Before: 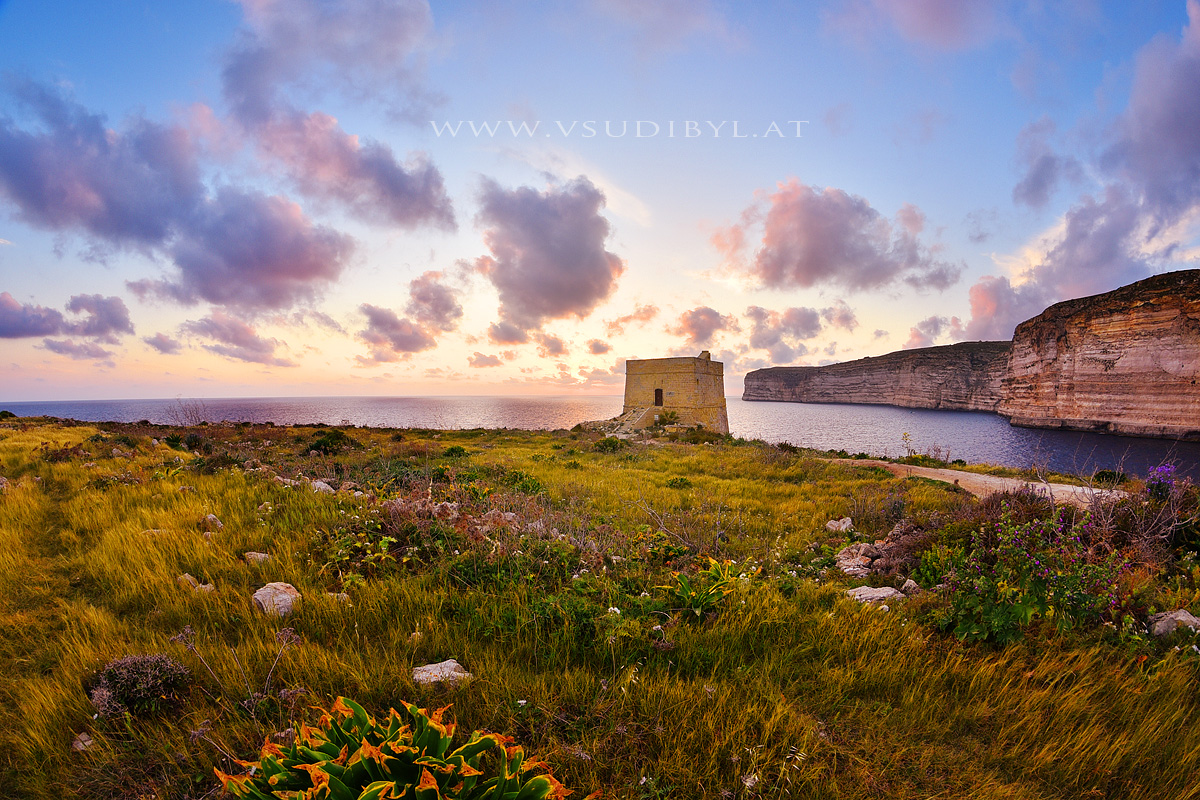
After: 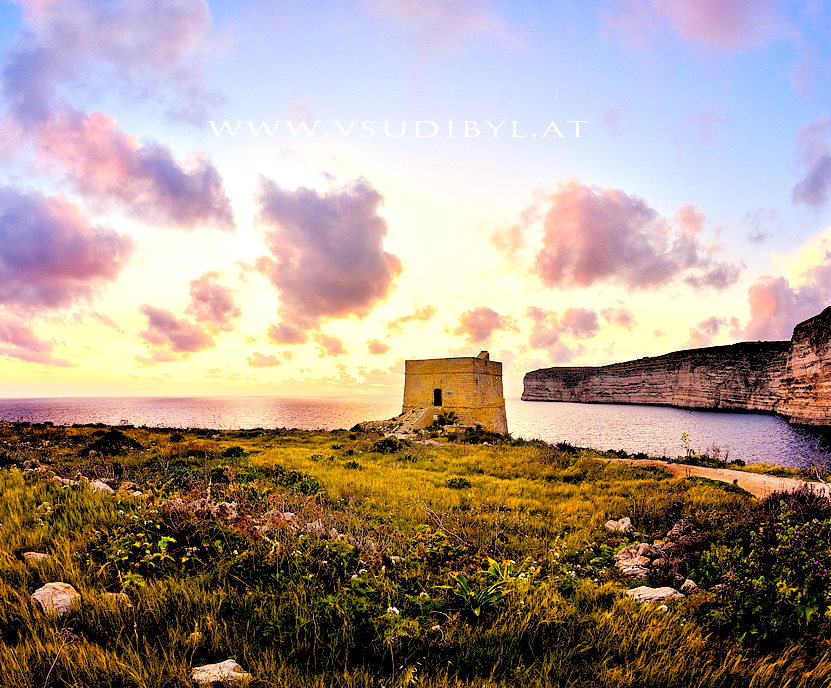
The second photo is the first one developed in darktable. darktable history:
haze removal: compatibility mode true, adaptive false
rgb levels: levels [[0.027, 0.429, 0.996], [0, 0.5, 1], [0, 0.5, 1]]
color calibration: illuminant same as pipeline (D50), adaptation none (bypass), gamut compression 1.72
color correction: highlights a* 1.39, highlights b* 17.83
tone equalizer: -8 EV -0.75 EV, -7 EV -0.7 EV, -6 EV -0.6 EV, -5 EV -0.4 EV, -3 EV 0.4 EV, -2 EV 0.6 EV, -1 EV 0.7 EV, +0 EV 0.75 EV, edges refinement/feathering 500, mask exposure compensation -1.57 EV, preserve details no
crop: left 18.479%, right 12.2%, bottom 13.971%
contrast brightness saturation: contrast 0.07, brightness -0.13, saturation 0.06
